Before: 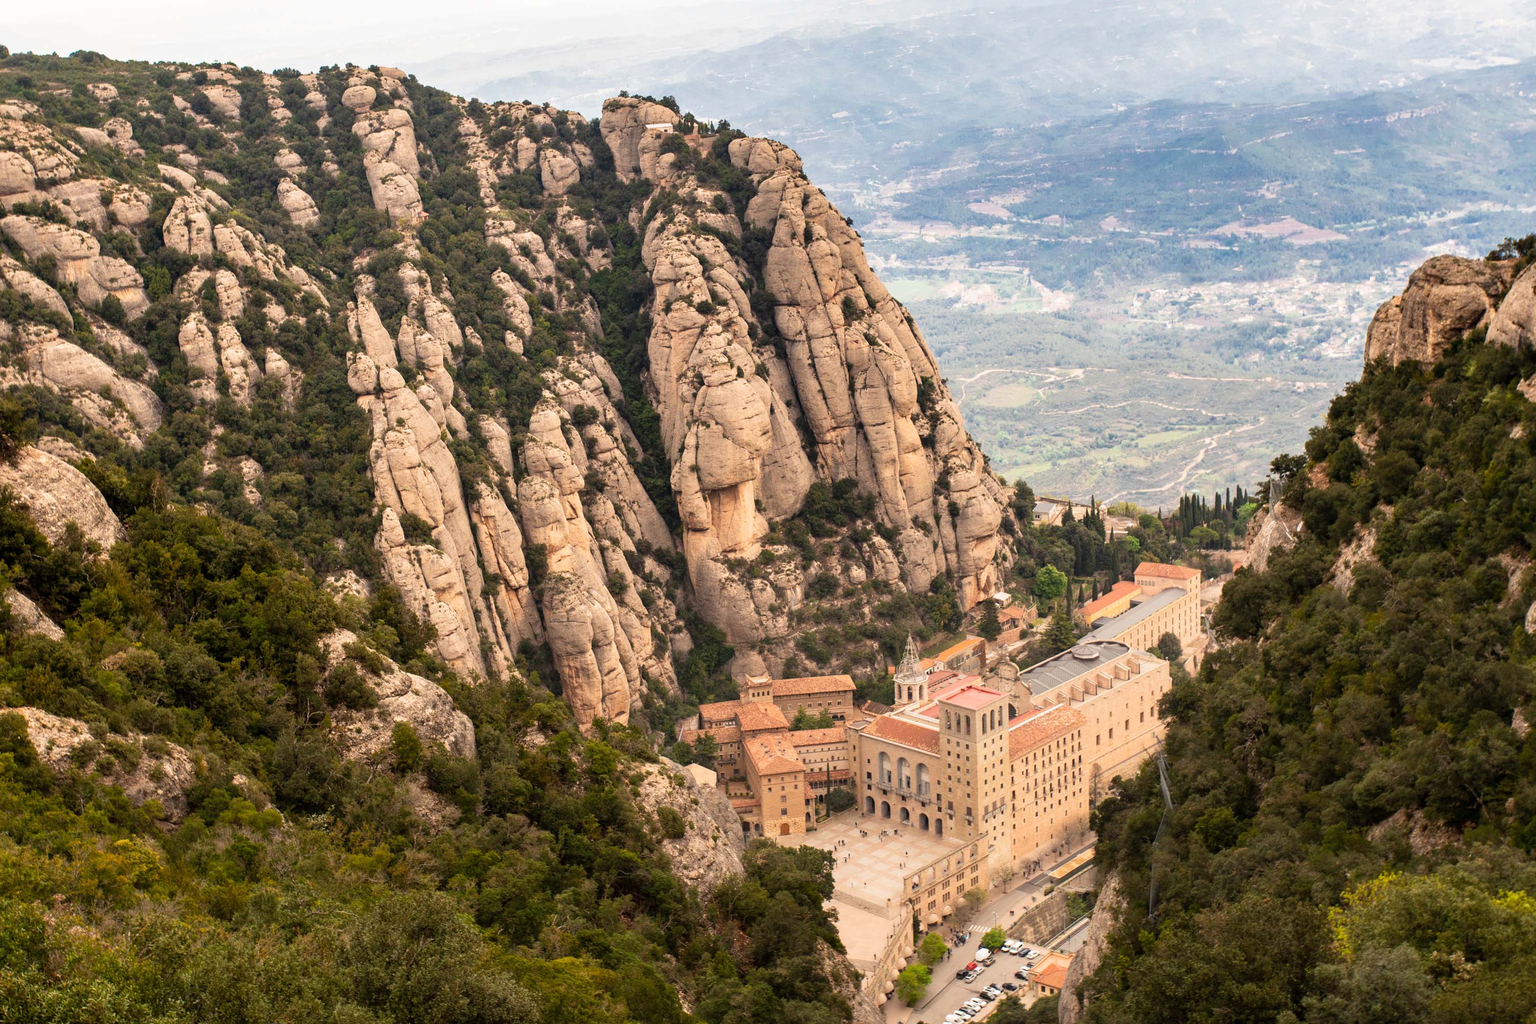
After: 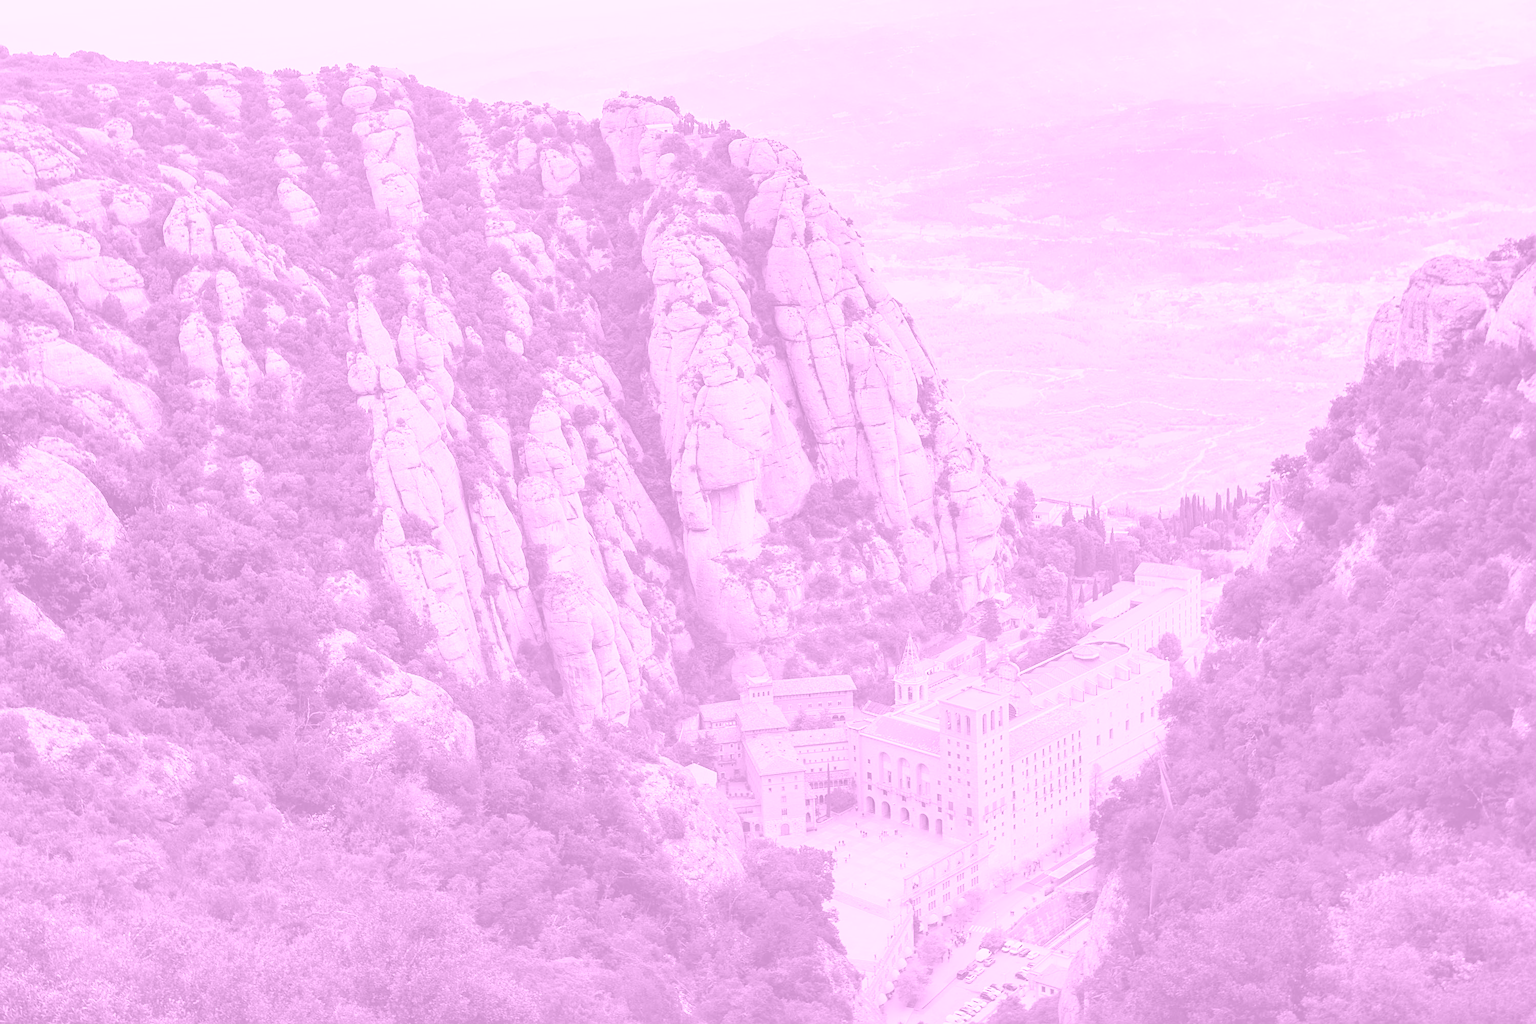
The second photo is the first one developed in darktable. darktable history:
exposure: black level correction 0, exposure 0.5 EV, compensate highlight preservation false
colorize: hue 331.2°, saturation 75%, source mix 30.28%, lightness 70.52%, version 1
sharpen: on, module defaults
